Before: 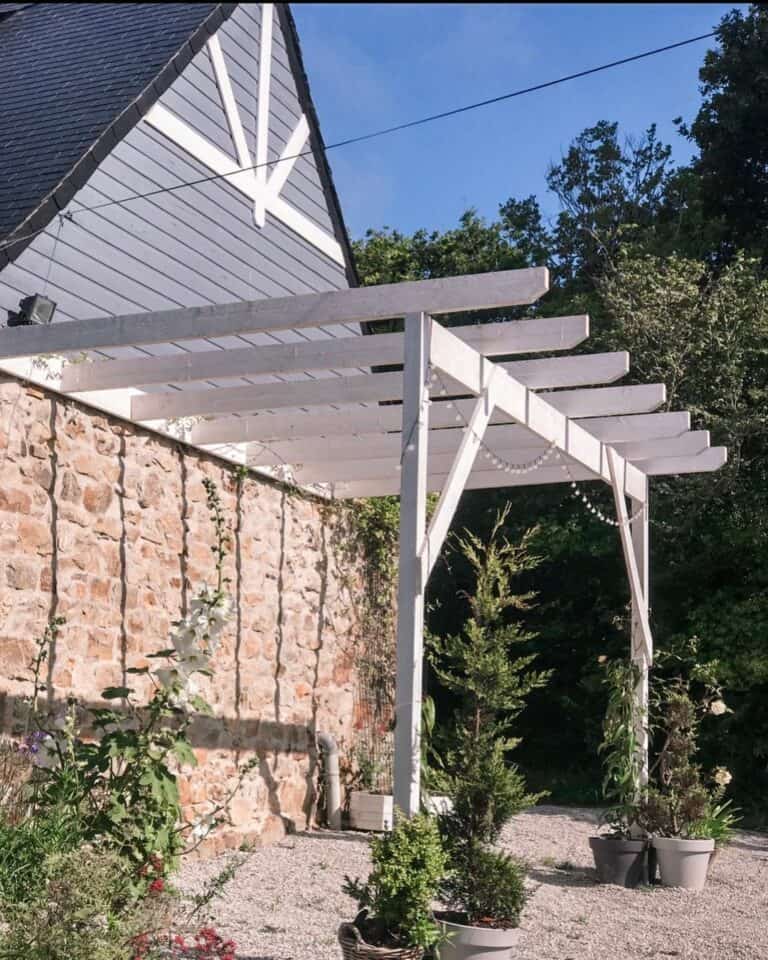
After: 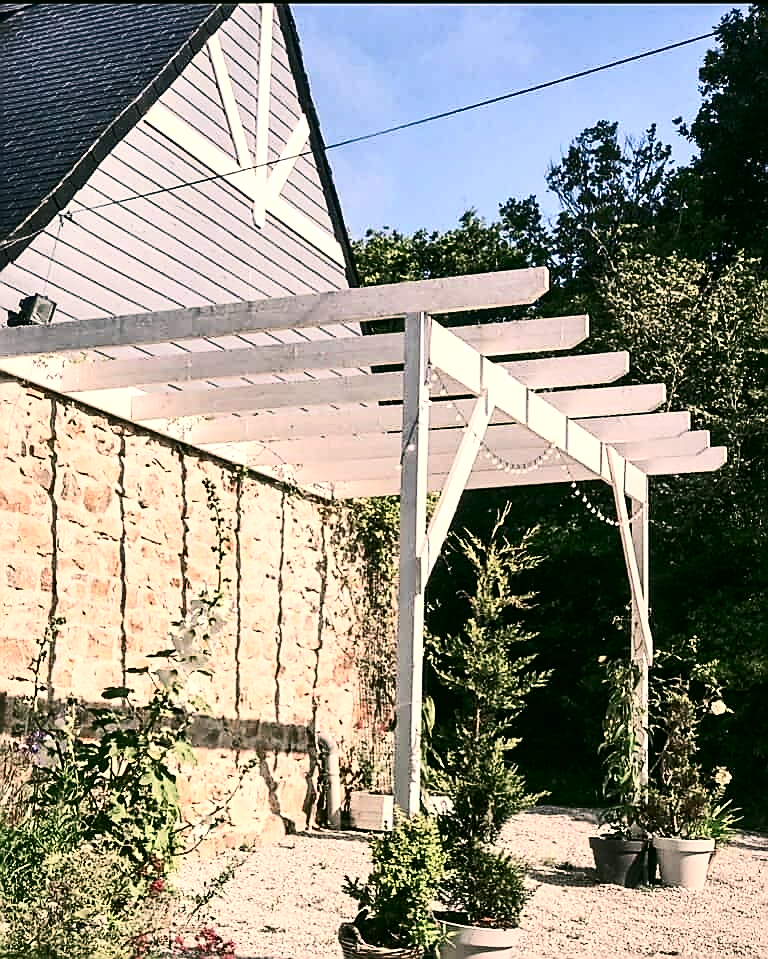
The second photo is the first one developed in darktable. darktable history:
crop: bottom 0.058%
contrast brightness saturation: contrast 0.395, brightness 0.1, saturation 0.207
local contrast: mode bilateral grid, contrast 20, coarseness 50, detail 132%, midtone range 0.2
sharpen: radius 1.374, amount 1.254, threshold 0.726
color correction: highlights a* 4.05, highlights b* 4.97, shadows a* -7.04, shadows b* 5.03
color balance rgb: highlights gain › chroma 2.996%, highlights gain › hue 78.48°, perceptual saturation grading › global saturation -27.579%, perceptual brilliance grading › highlights 6.611%, perceptual brilliance grading › mid-tones 17.659%, perceptual brilliance grading › shadows -5.24%
